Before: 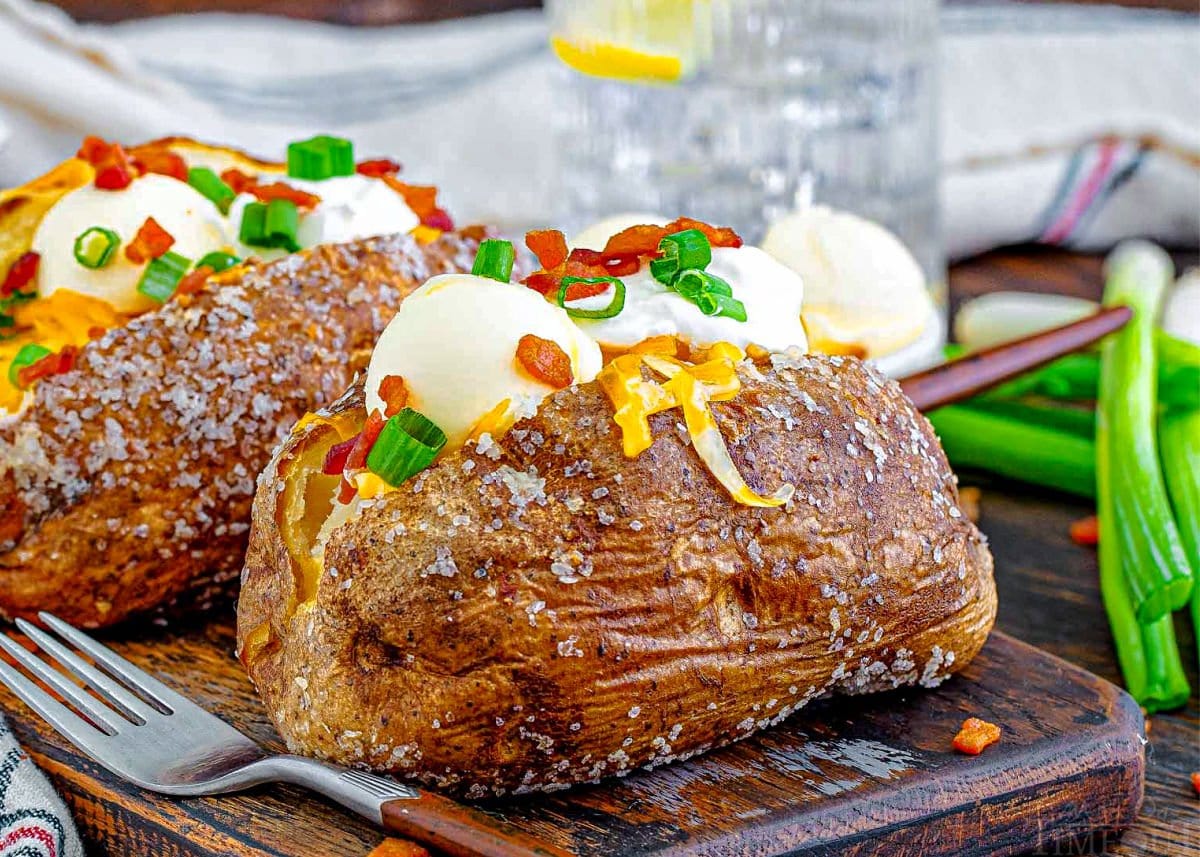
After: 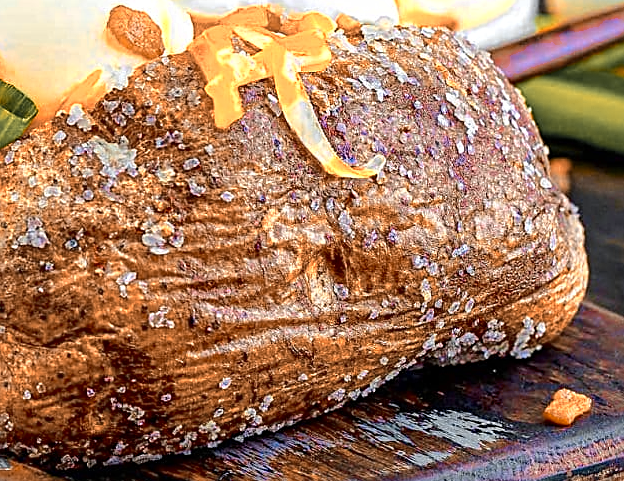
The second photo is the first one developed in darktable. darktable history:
crop: left 34.092%, top 38.46%, right 13.838%, bottom 5.367%
sharpen: on, module defaults
color zones: curves: ch0 [(0.009, 0.528) (0.136, 0.6) (0.255, 0.586) (0.39, 0.528) (0.522, 0.584) (0.686, 0.736) (0.849, 0.561)]; ch1 [(0.045, 0.781) (0.14, 0.416) (0.257, 0.695) (0.442, 0.032) (0.738, 0.338) (0.818, 0.632) (0.891, 0.741) (1, 0.704)]; ch2 [(0, 0.667) (0.141, 0.52) (0.26, 0.37) (0.474, 0.432) (0.743, 0.286)]
